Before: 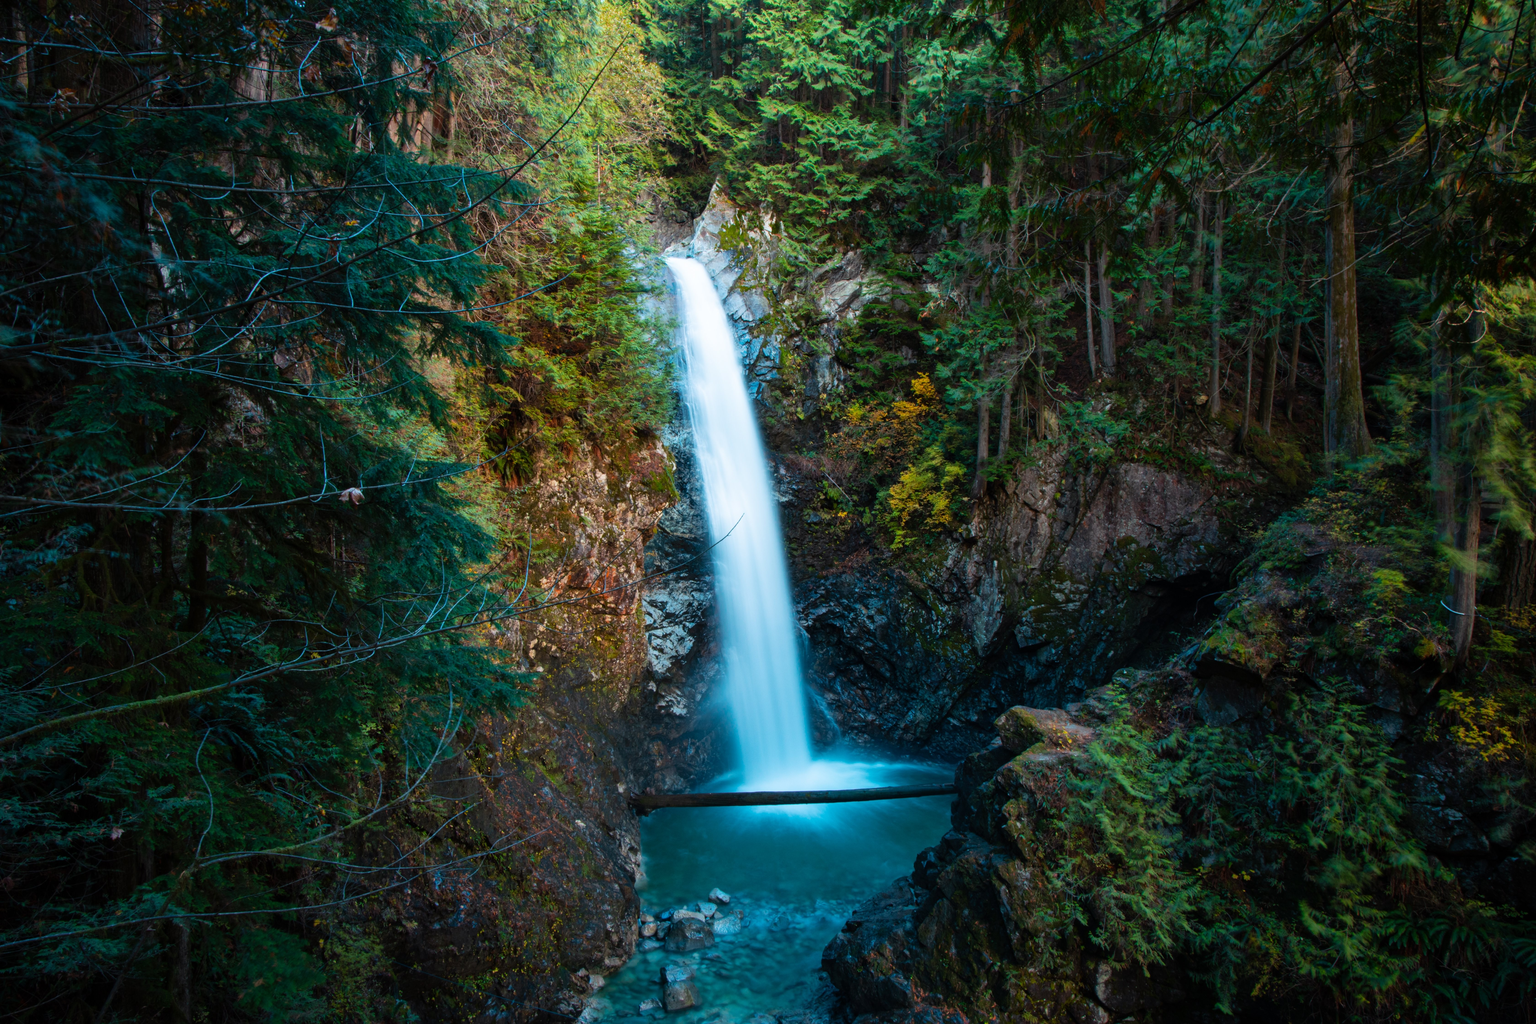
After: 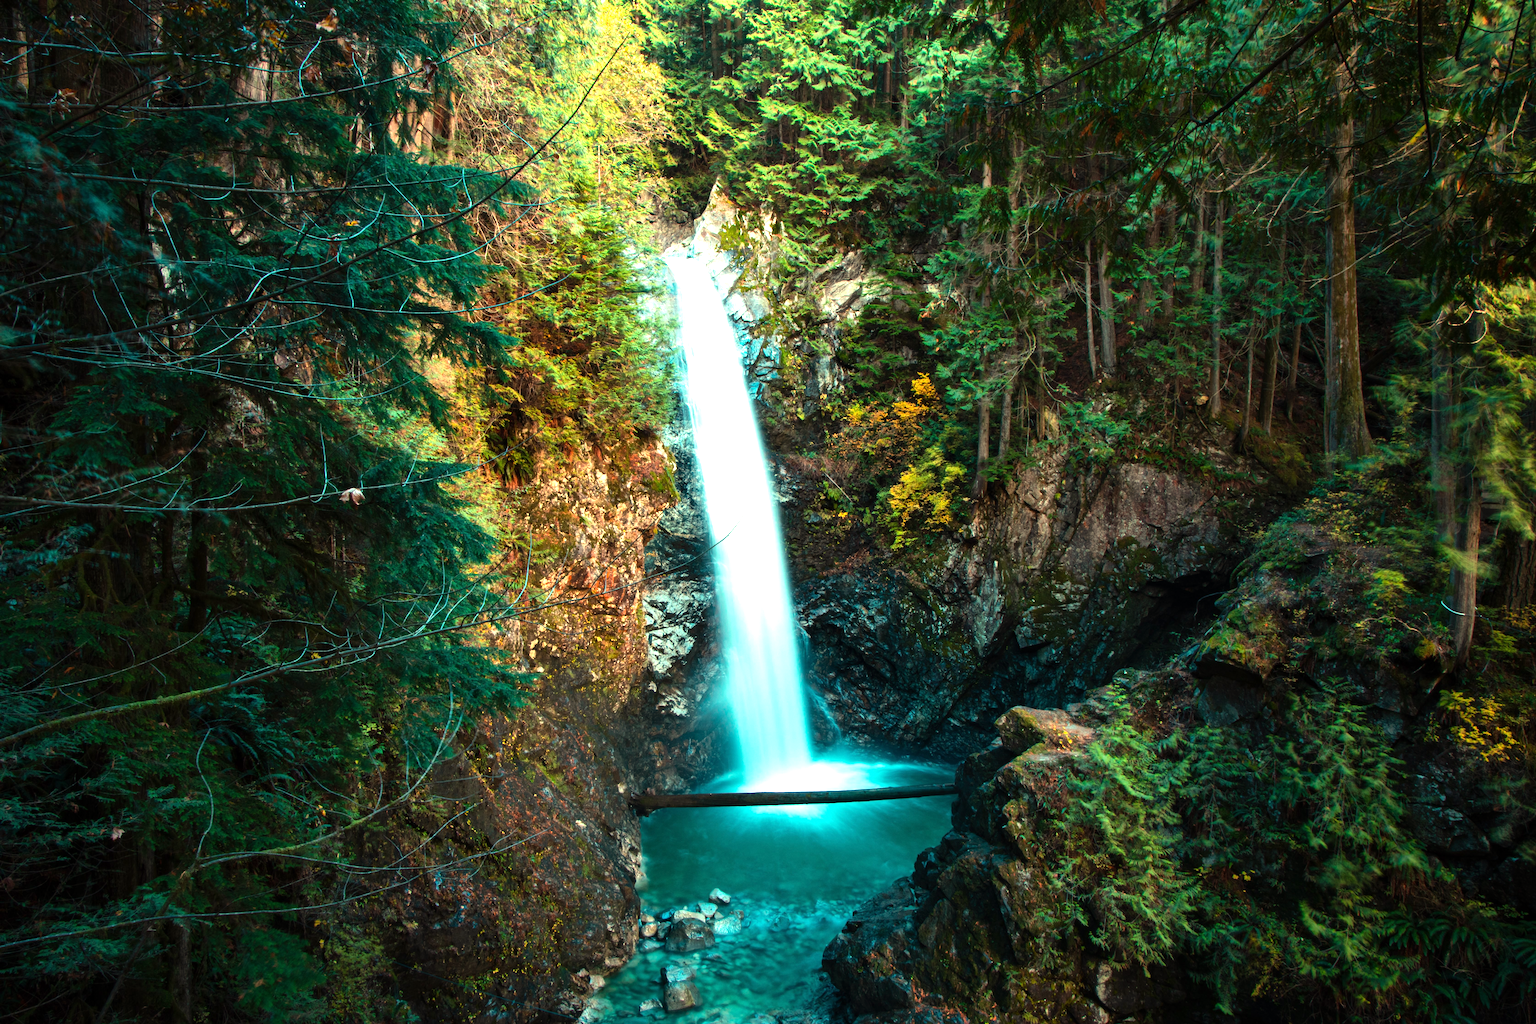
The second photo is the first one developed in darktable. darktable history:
exposure: exposure 0.935 EV, compensate highlight preservation false
white balance: red 1.08, blue 0.791
tone equalizer: -8 EV -0.417 EV, -7 EV -0.389 EV, -6 EV -0.333 EV, -5 EV -0.222 EV, -3 EV 0.222 EV, -2 EV 0.333 EV, -1 EV 0.389 EV, +0 EV 0.417 EV, edges refinement/feathering 500, mask exposure compensation -1.57 EV, preserve details no
